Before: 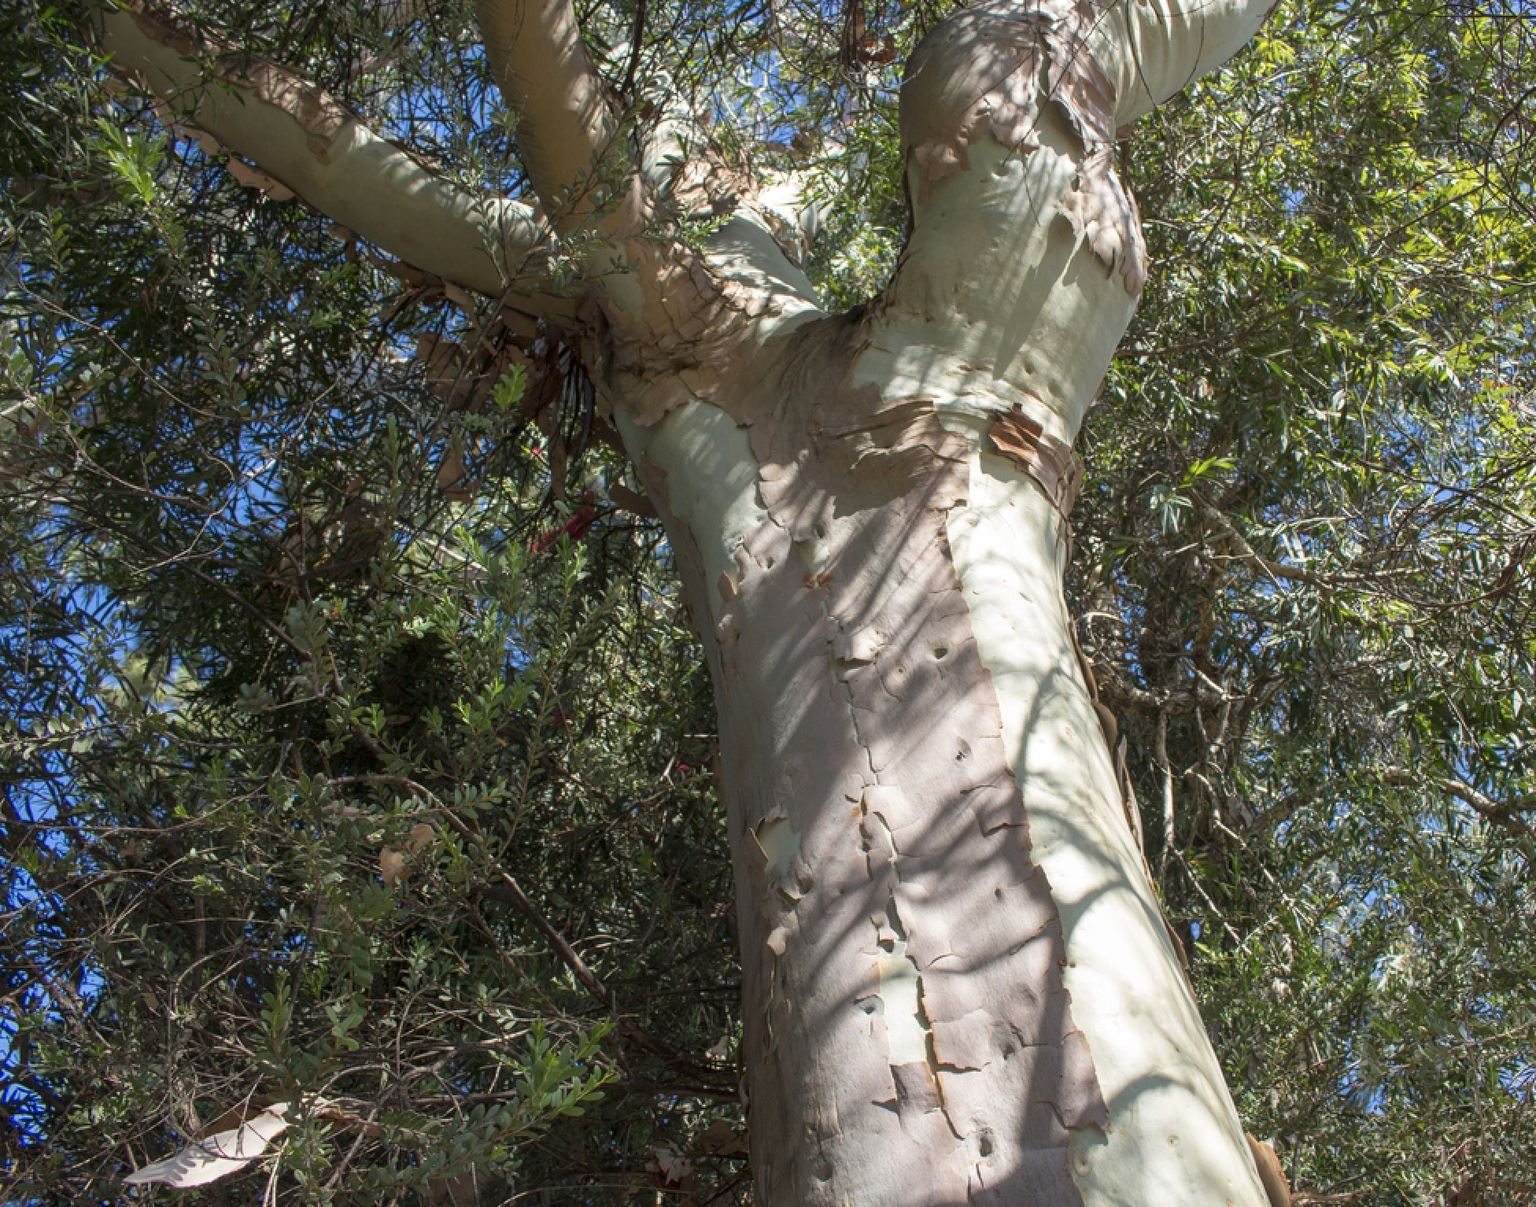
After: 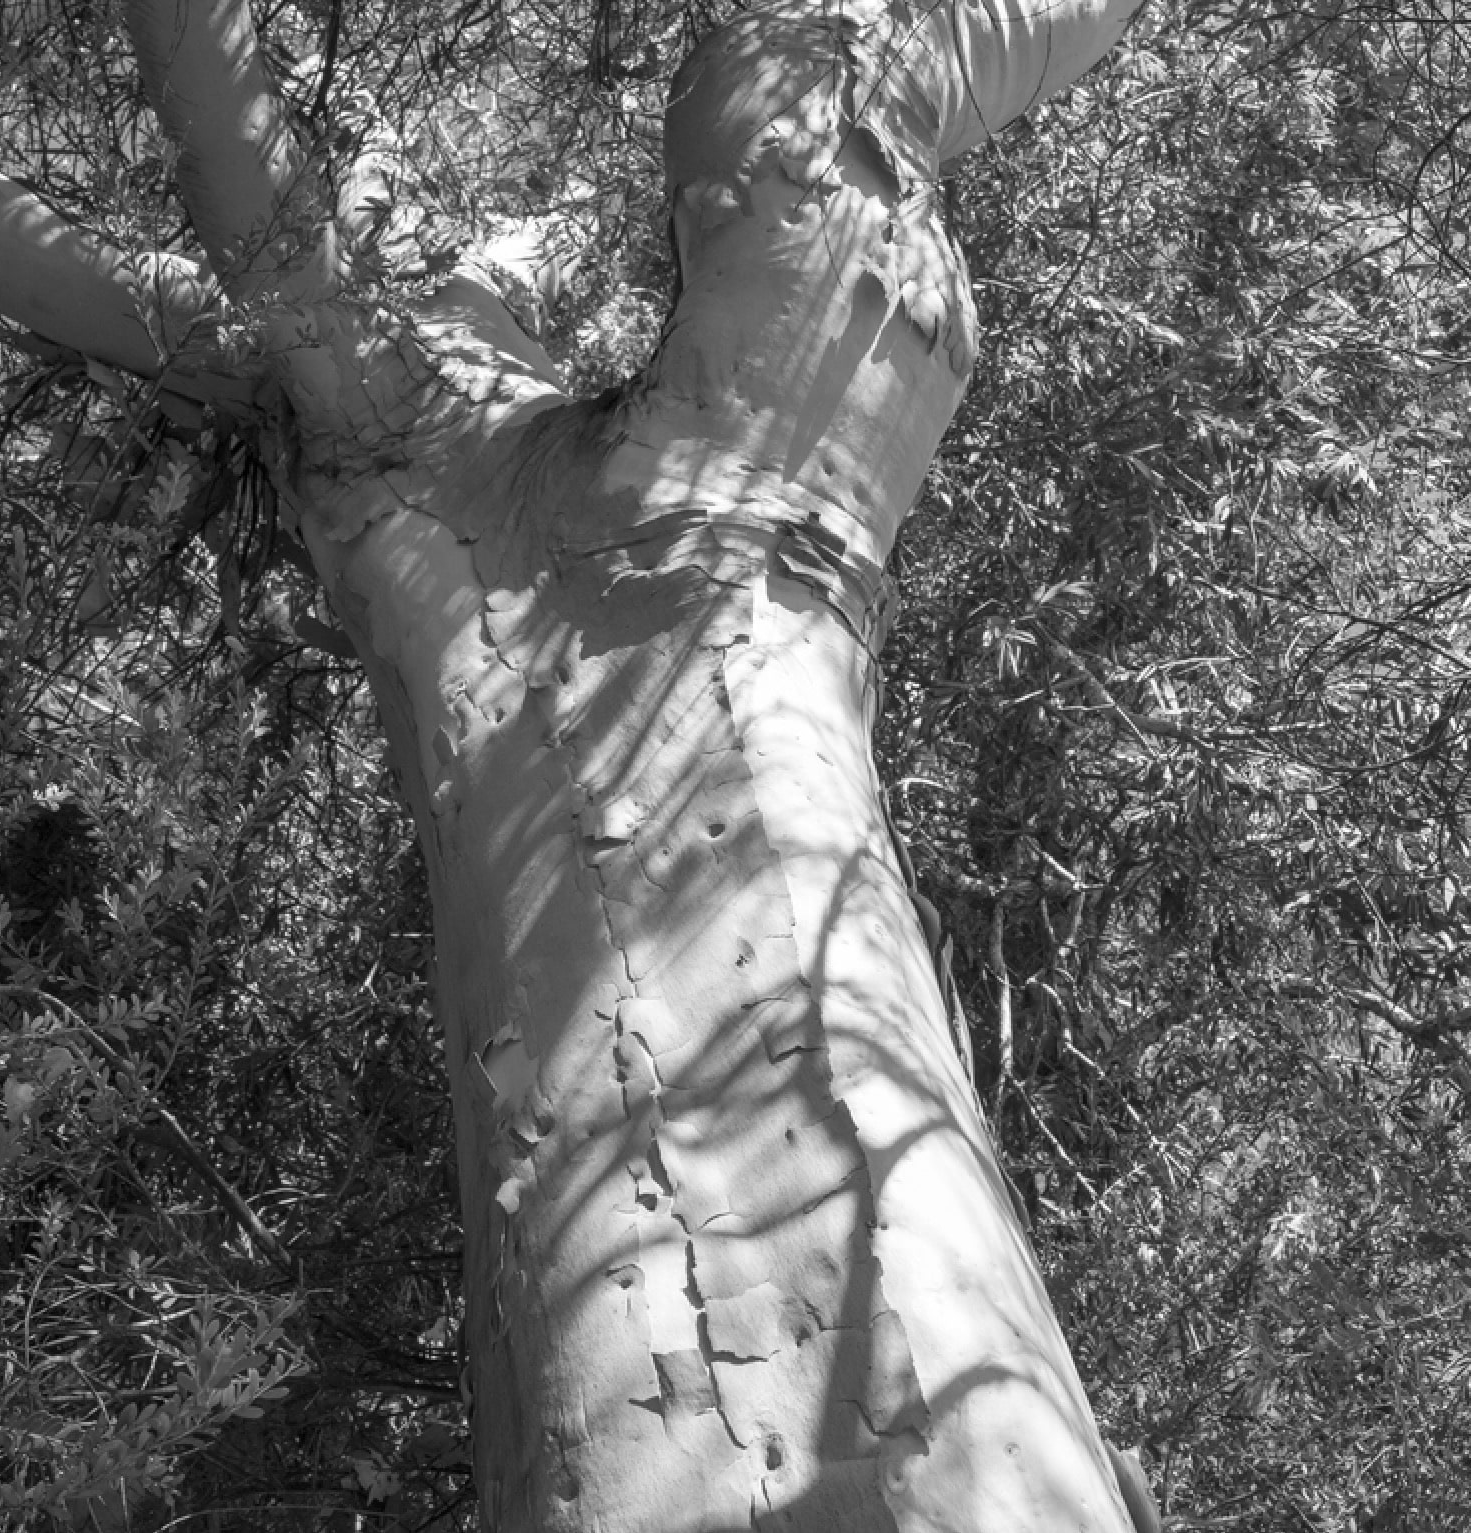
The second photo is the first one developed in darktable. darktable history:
crop and rotate: left 24.6%
monochrome: size 3.1
